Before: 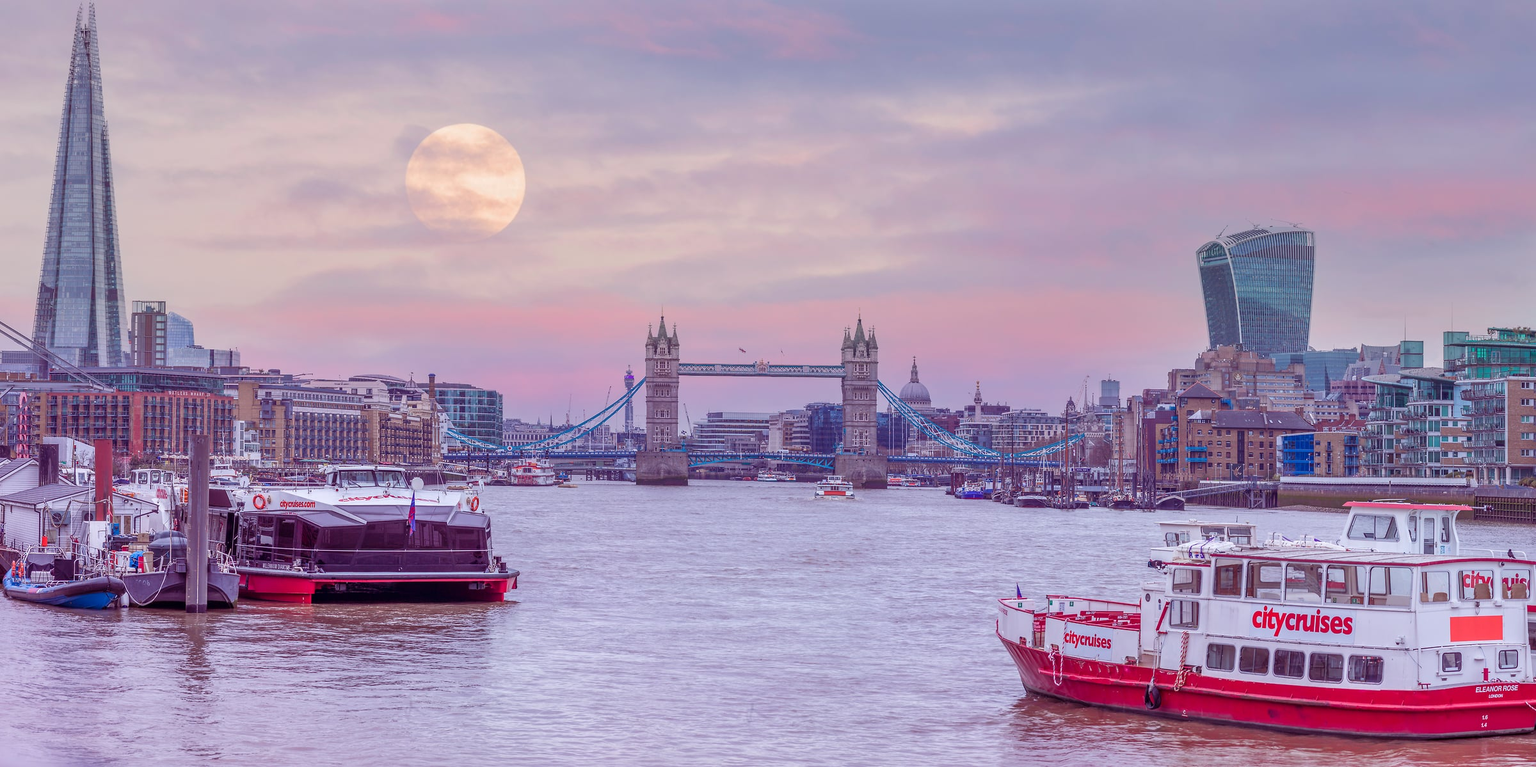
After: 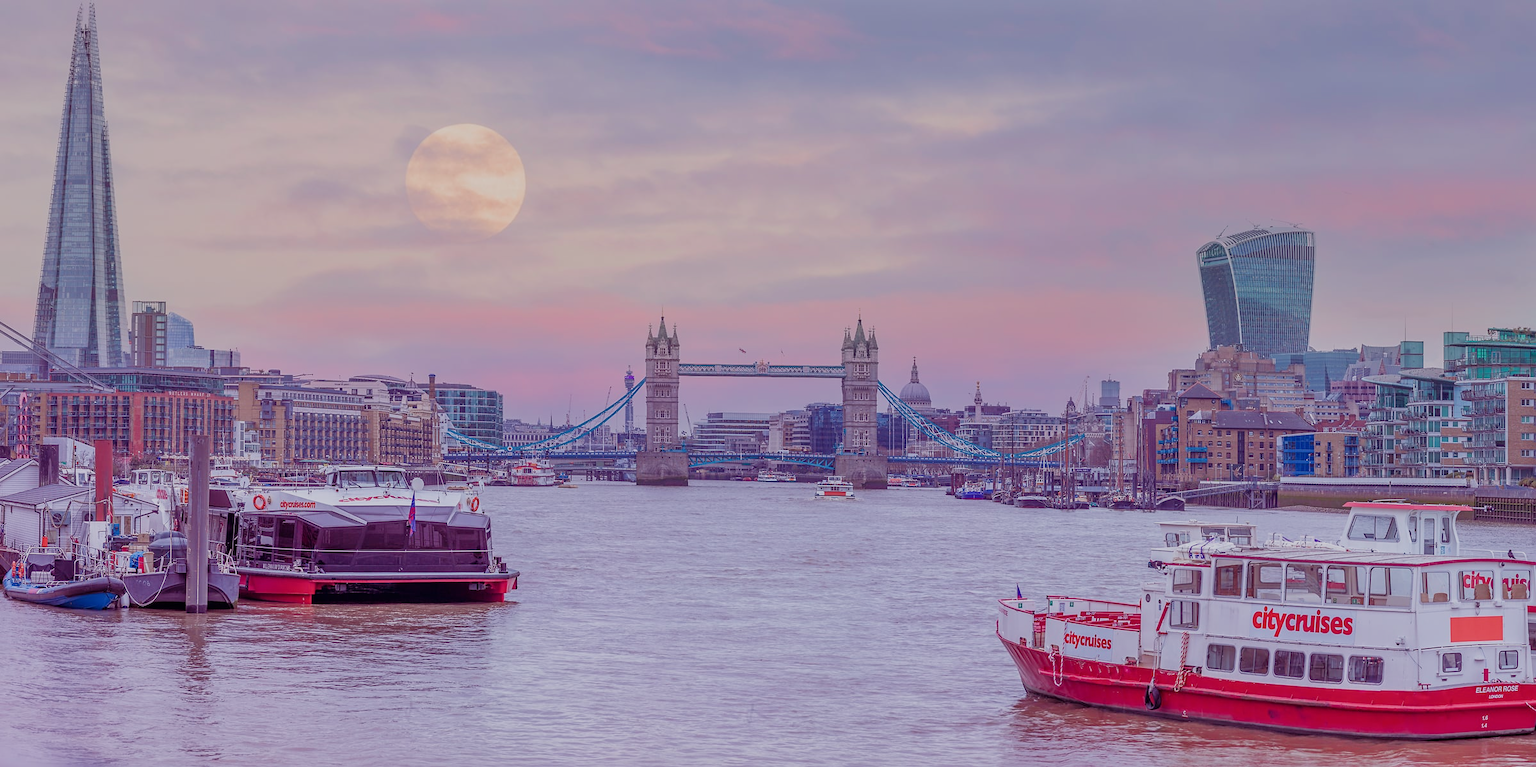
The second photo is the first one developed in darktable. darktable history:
filmic rgb: black relative exposure -13 EV, threshold 3 EV, target white luminance 85%, hardness 6.3, latitude 42.11%, contrast 0.858, shadows ↔ highlights balance 8.63%, color science v4 (2020), enable highlight reconstruction true
tone equalizer: -8 EV -1.84 EV, -7 EV -1.16 EV, -6 EV -1.62 EV, smoothing diameter 25%, edges refinement/feathering 10, preserve details guided filter
sharpen: amount 0.2
